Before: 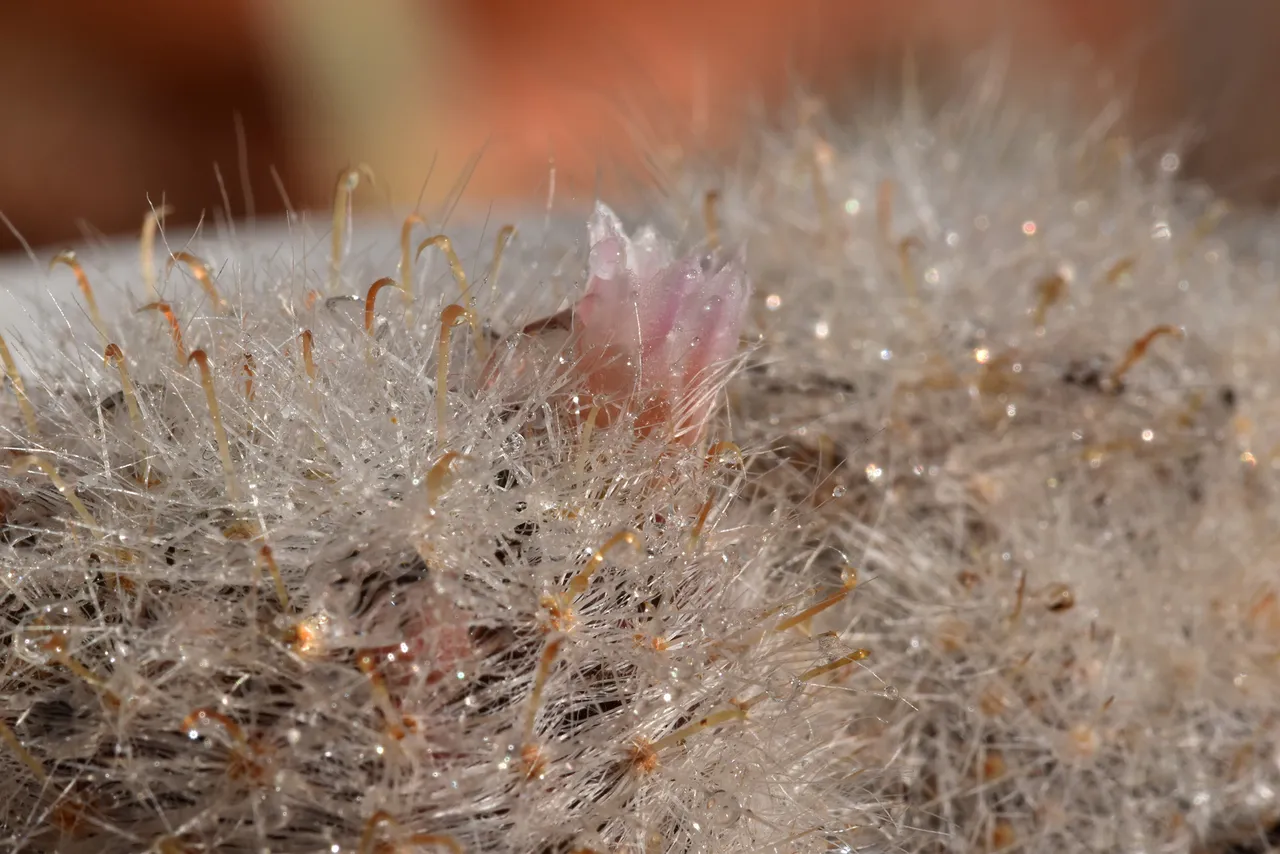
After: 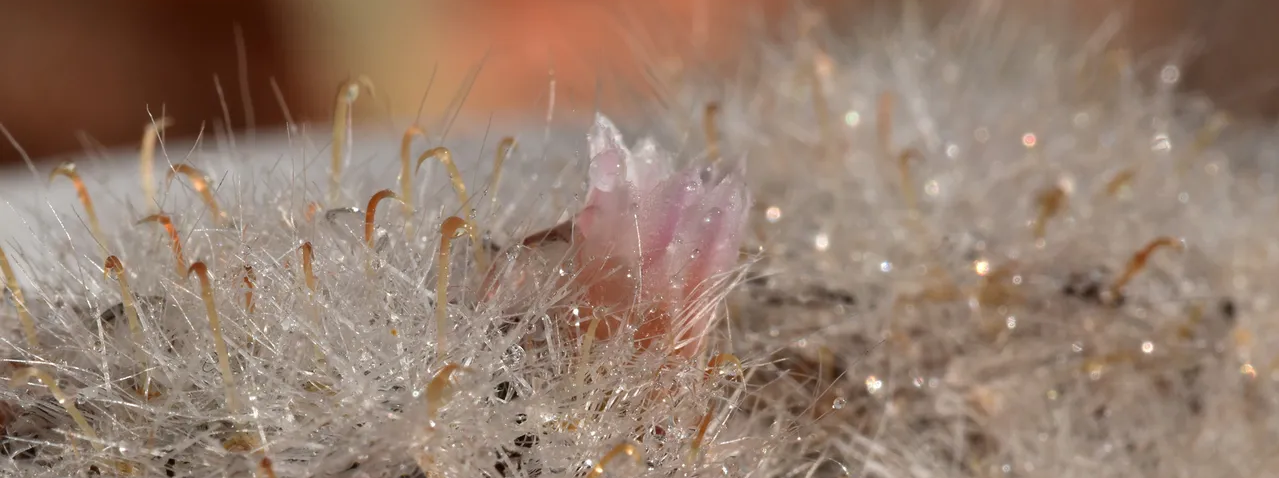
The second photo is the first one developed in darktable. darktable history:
vignetting: fall-off start 97.47%, fall-off radius 100.17%, width/height ratio 1.362
crop and rotate: top 10.483%, bottom 33.533%
